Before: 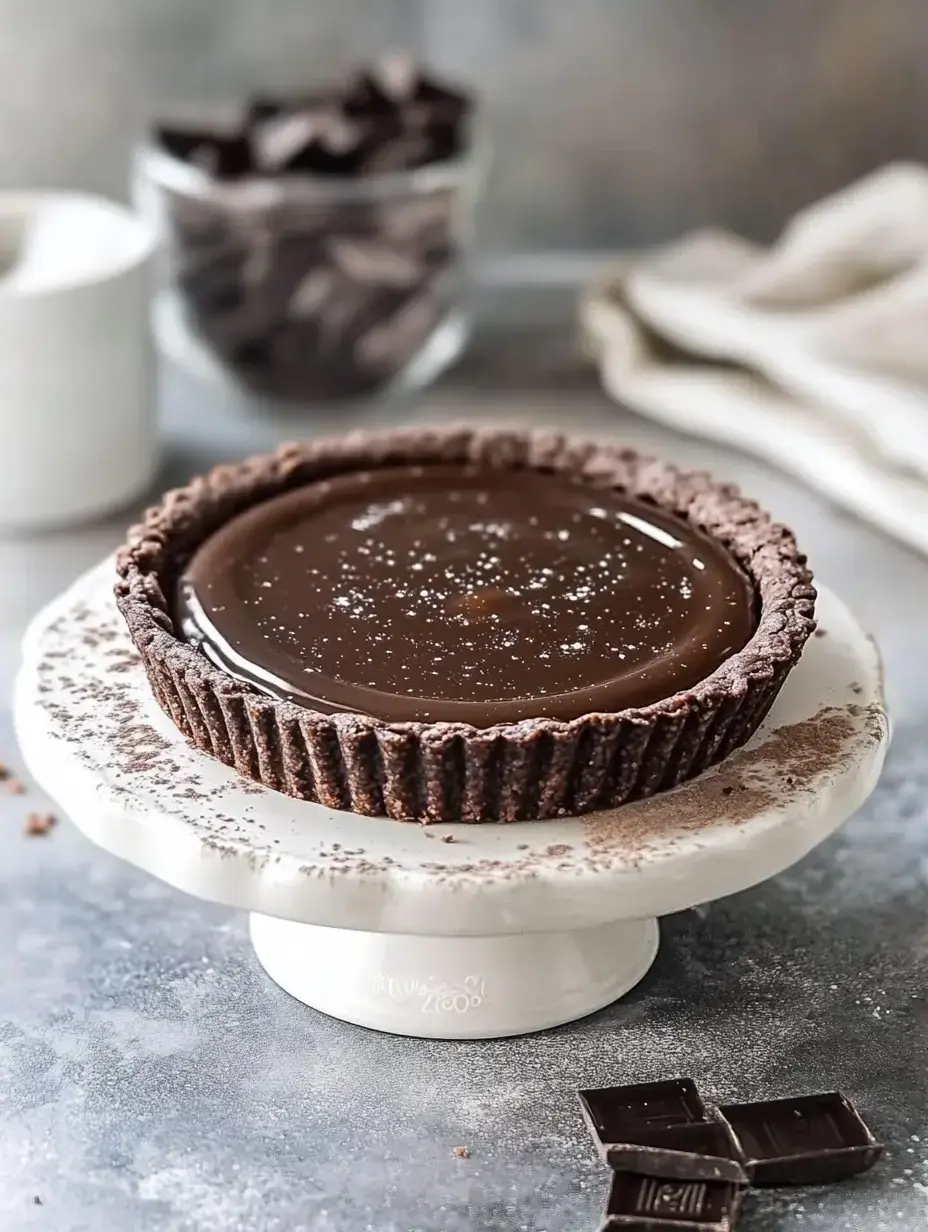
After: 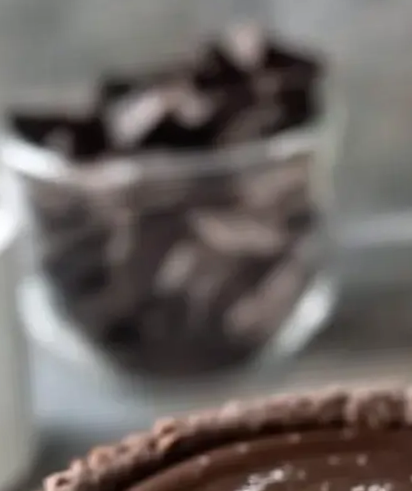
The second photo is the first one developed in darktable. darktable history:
base curve: curves: ch0 [(0, 0) (0.303, 0.277) (1, 1)]
crop: left 15.452%, top 5.459%, right 43.956%, bottom 56.62%
rotate and perspective: rotation -4.25°, automatic cropping off
